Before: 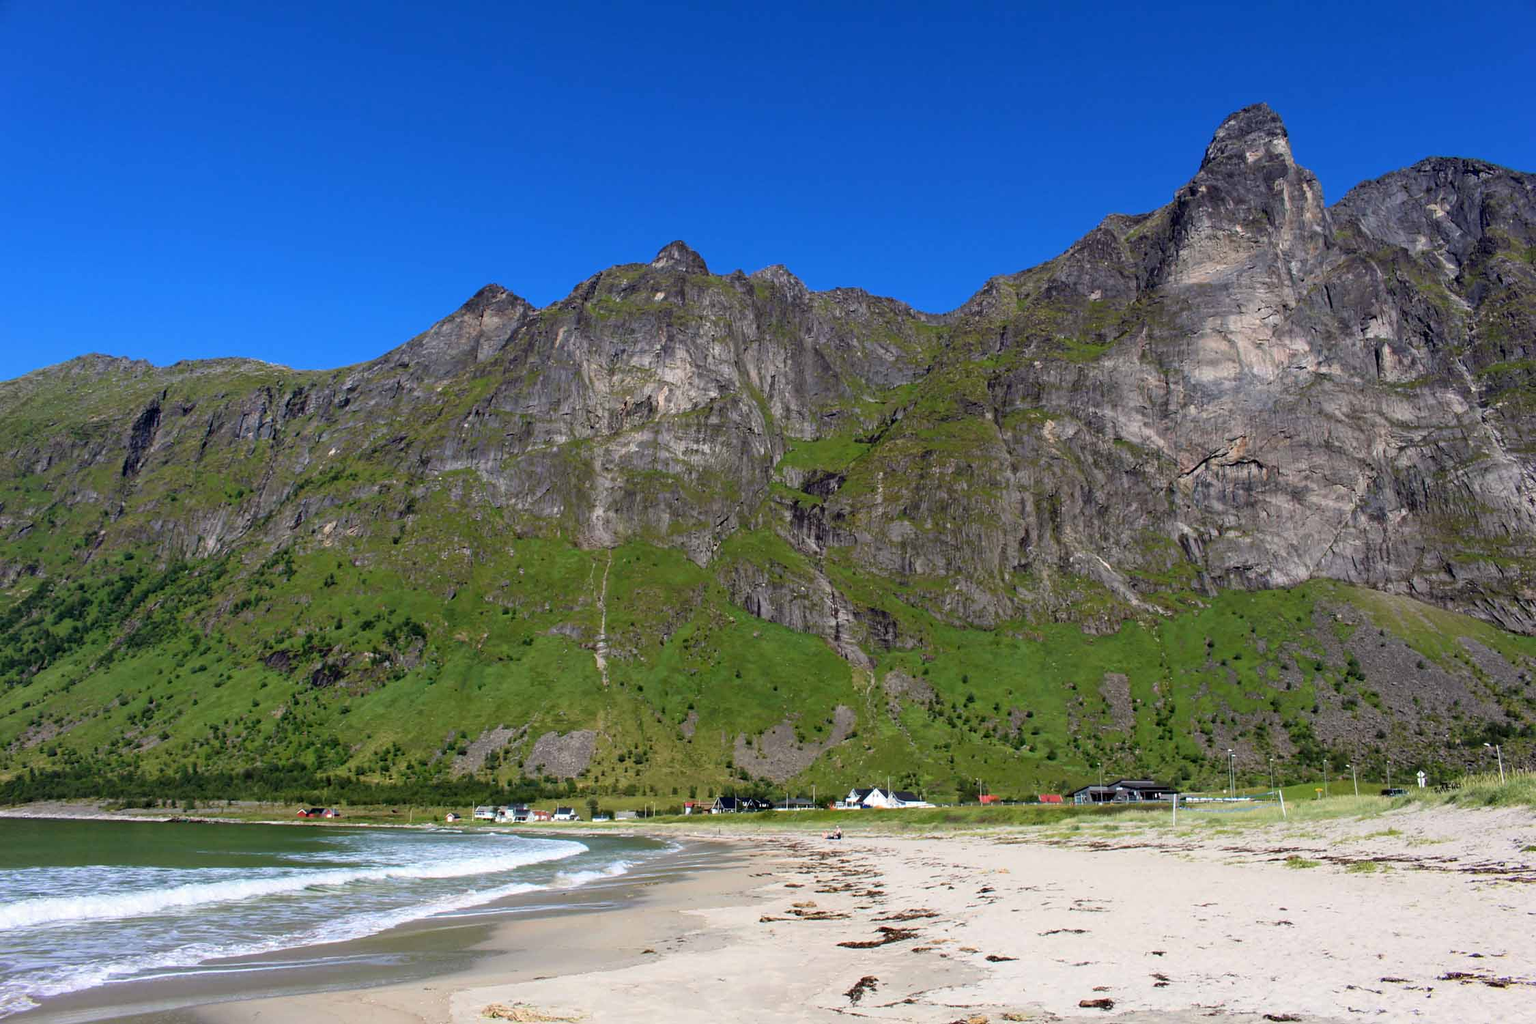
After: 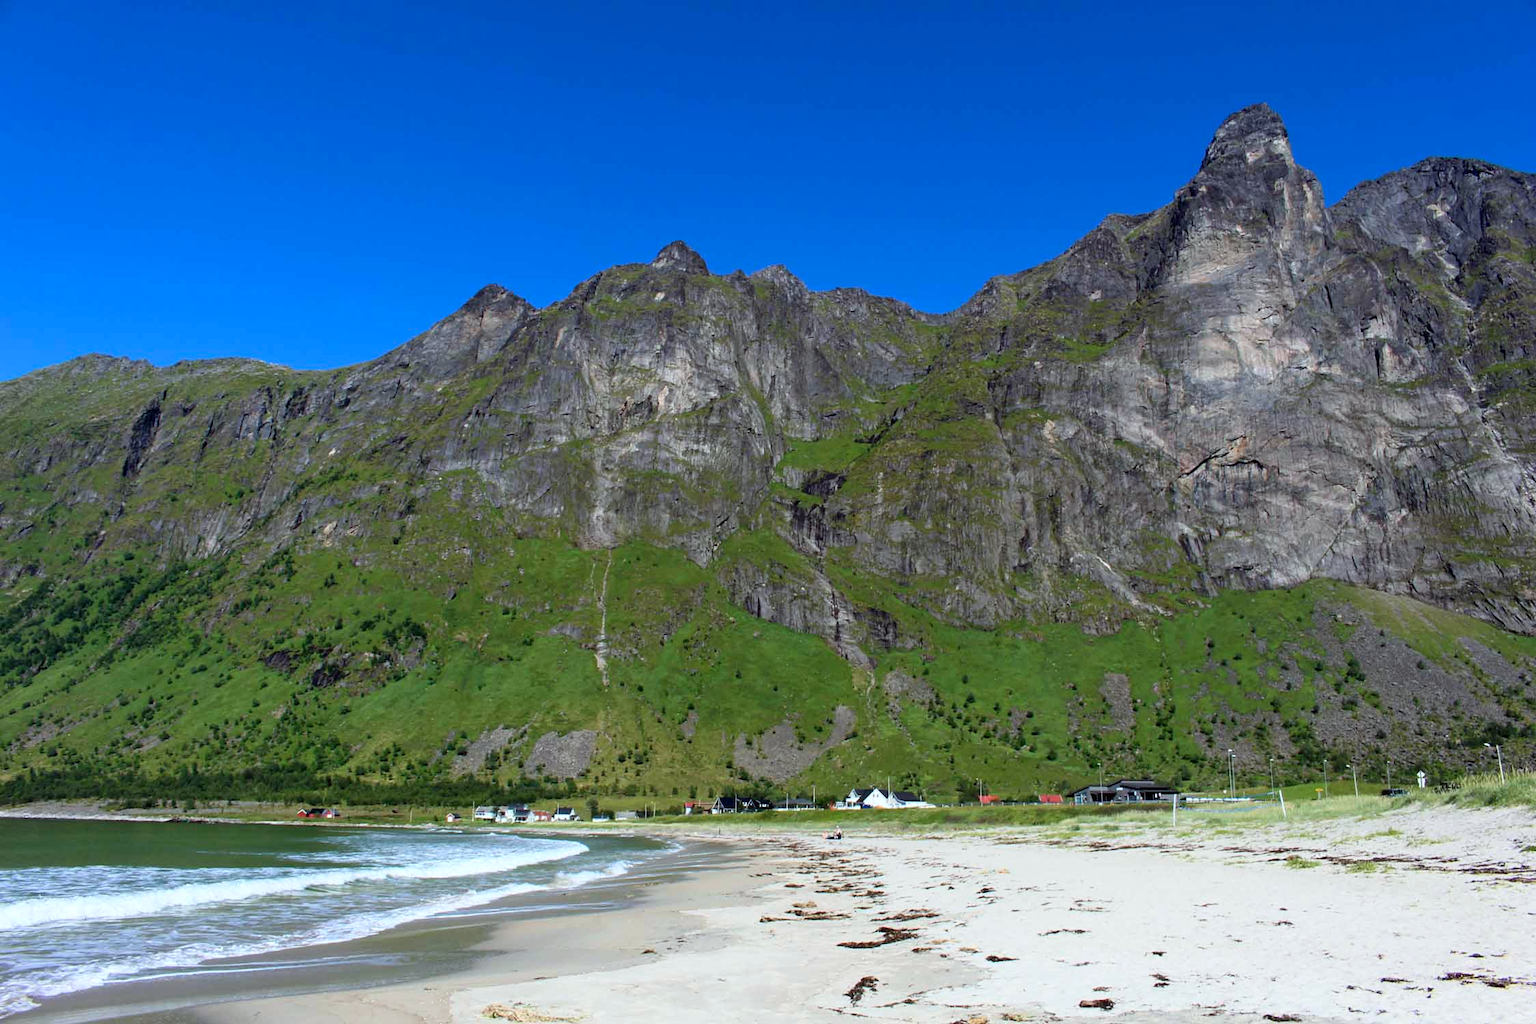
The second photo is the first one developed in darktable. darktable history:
color calibration: illuminant Planckian (black body), adaptation linear Bradford (ICC v4), x 0.361, y 0.366, temperature 4496.06 K
shadows and highlights: shadows -1.6, highlights 38.68
